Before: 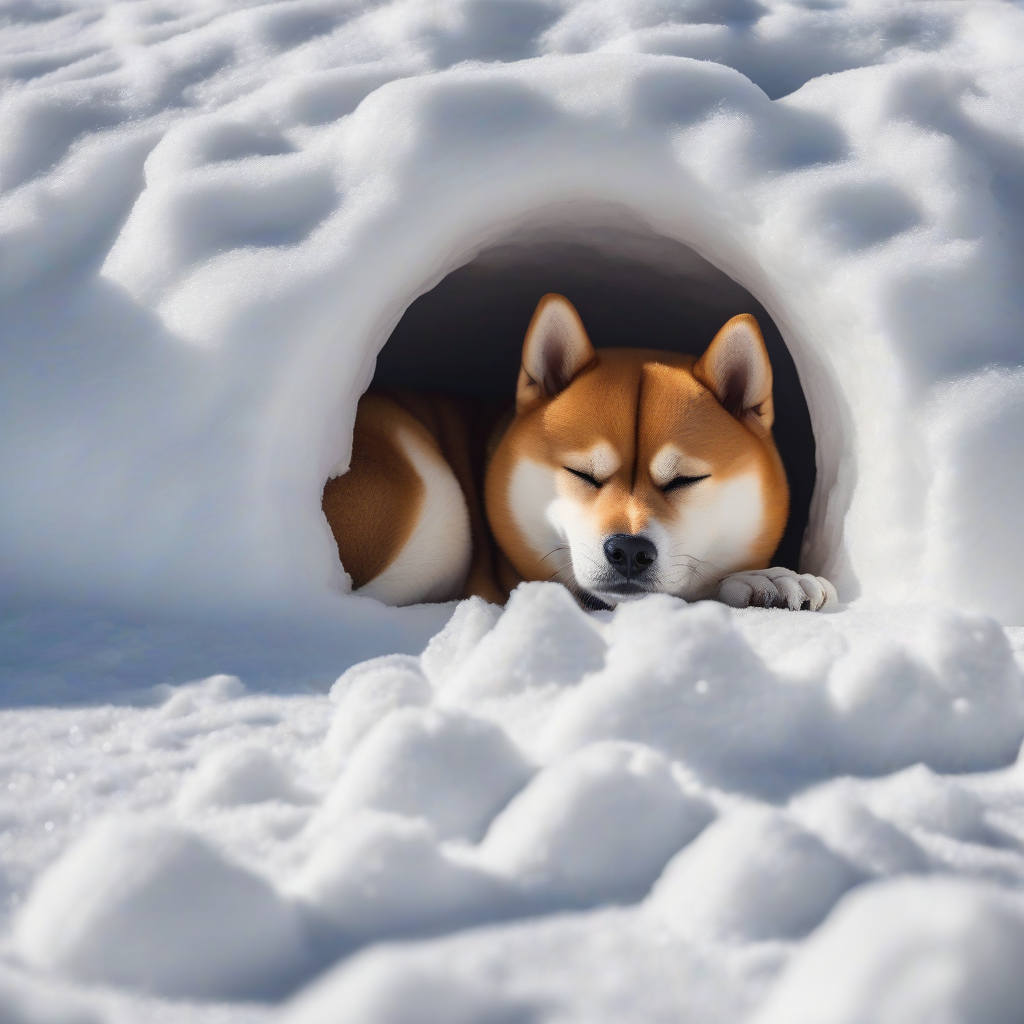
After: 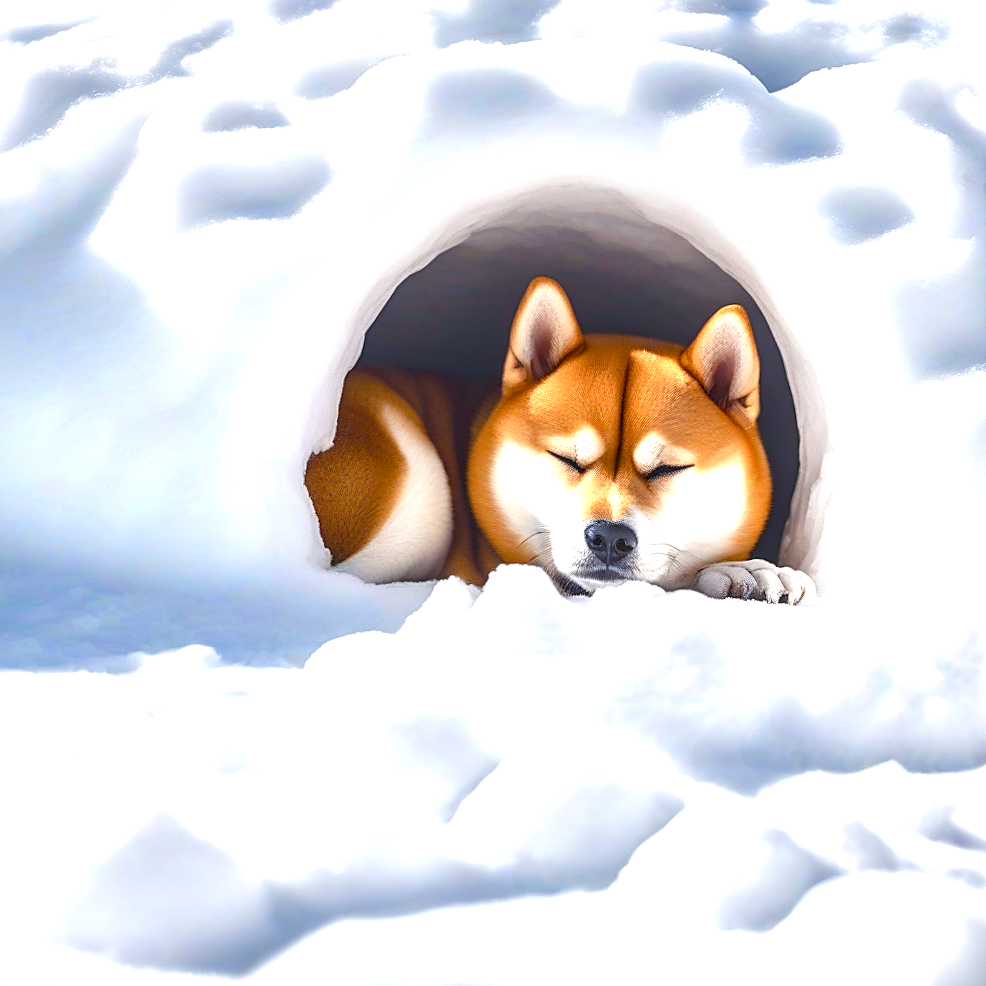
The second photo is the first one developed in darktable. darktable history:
color balance rgb: linear chroma grading › global chroma -0.59%, perceptual saturation grading › global saturation 20%, perceptual saturation grading › highlights -25.503%, perceptual saturation grading › shadows 49.86%, global vibrance 20%
sharpen: on, module defaults
crop and rotate: angle -2.24°
exposure: black level correction 0, exposure 1.298 EV, compensate highlight preservation false
local contrast: on, module defaults
